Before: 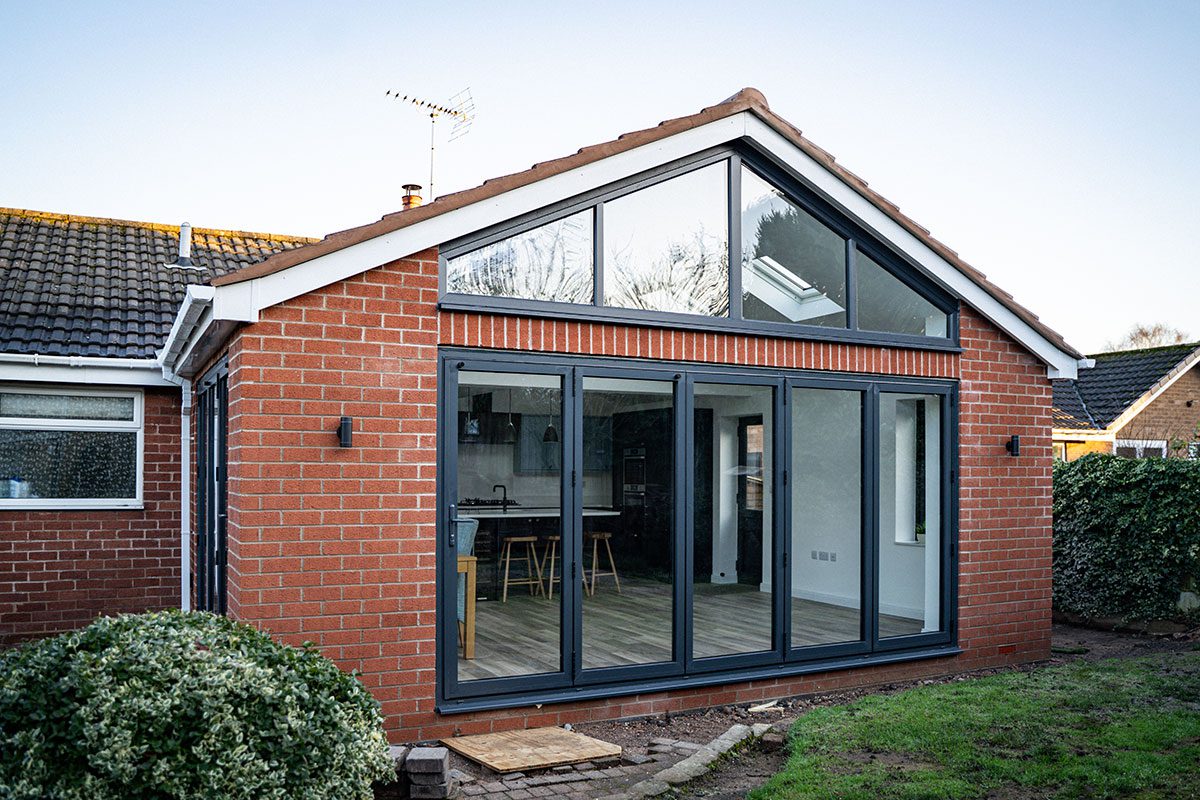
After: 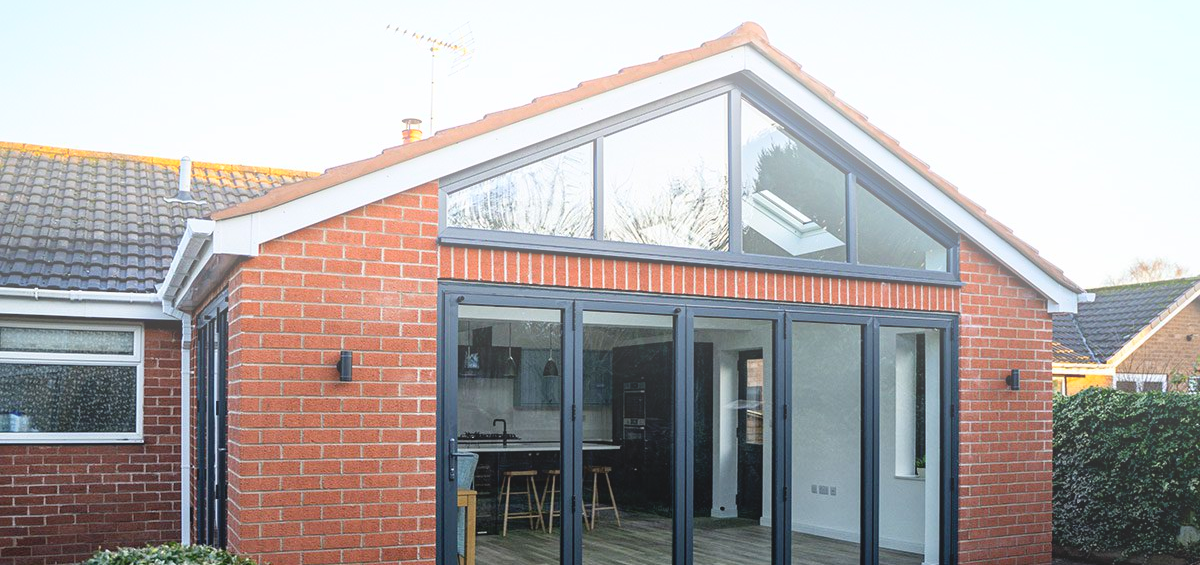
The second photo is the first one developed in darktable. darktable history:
crop and rotate: top 8.293%, bottom 20.996%
bloom: size 38%, threshold 95%, strength 30%
